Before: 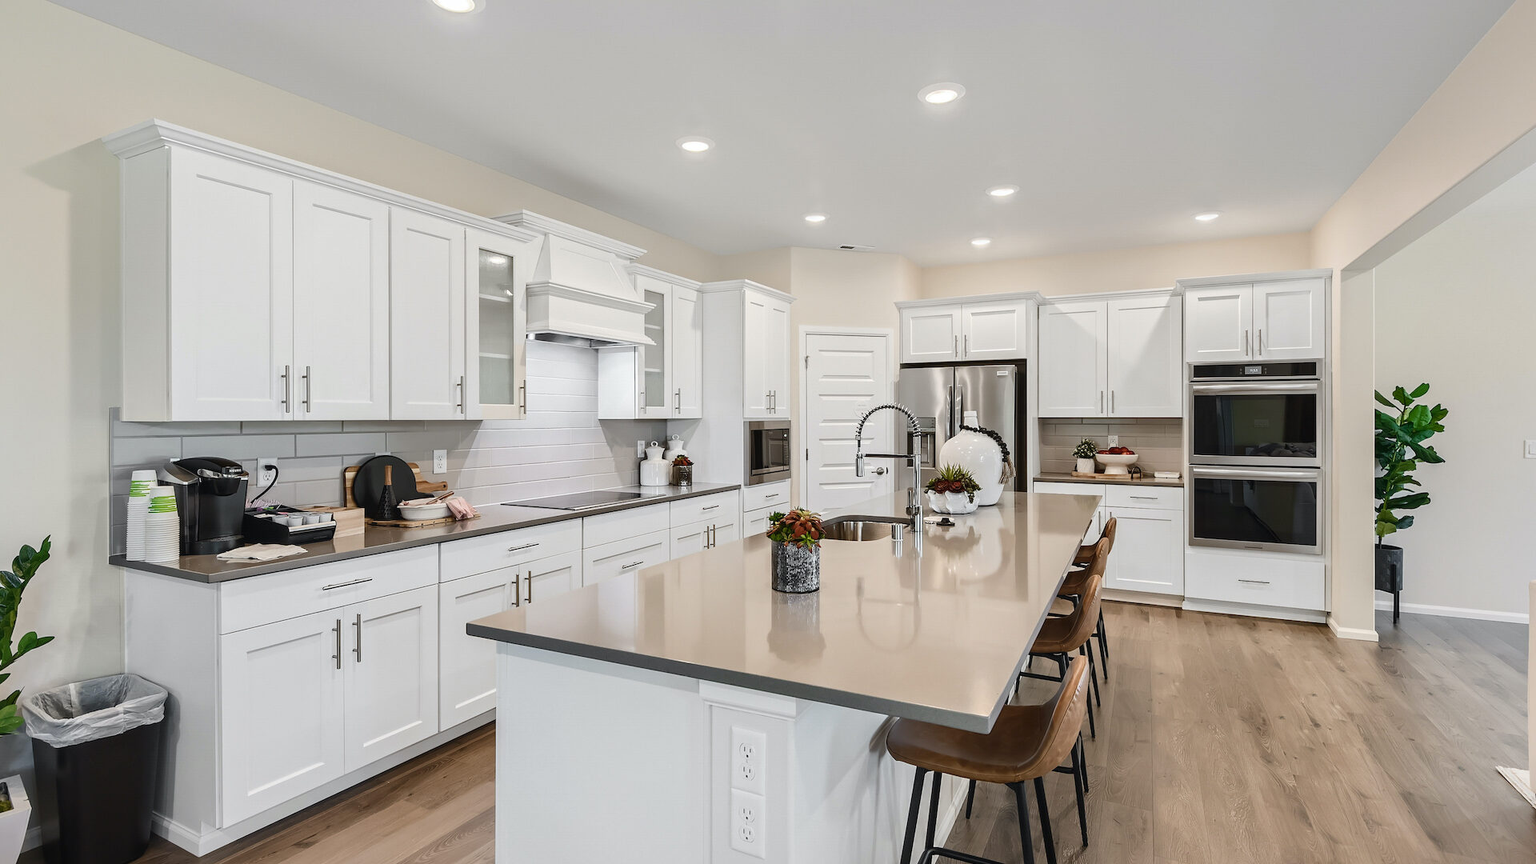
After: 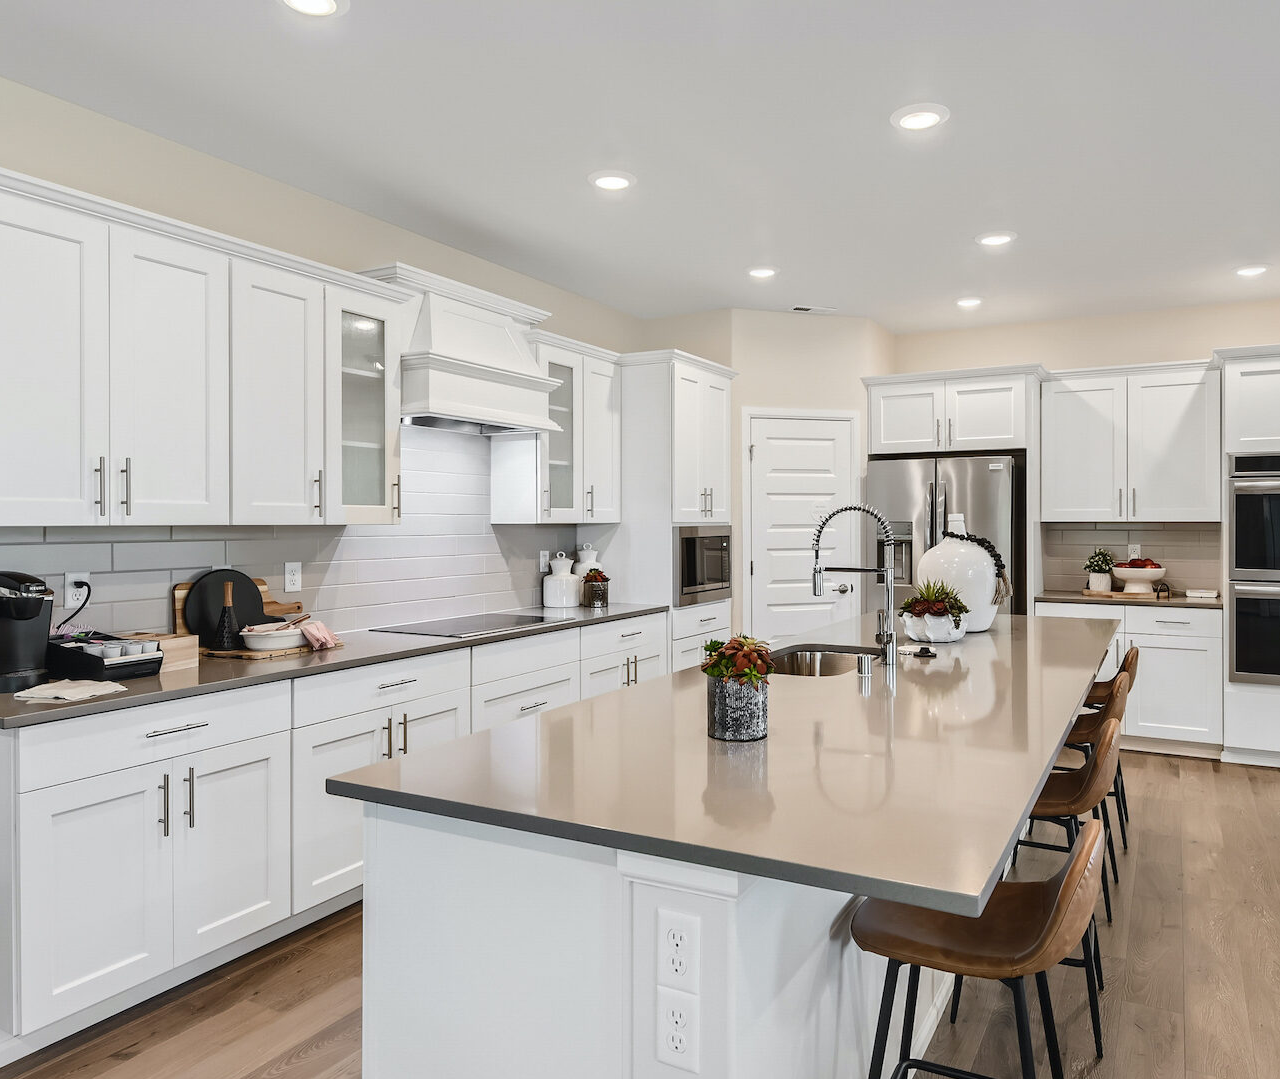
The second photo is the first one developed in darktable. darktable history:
crop and rotate: left 13.39%, right 19.936%
